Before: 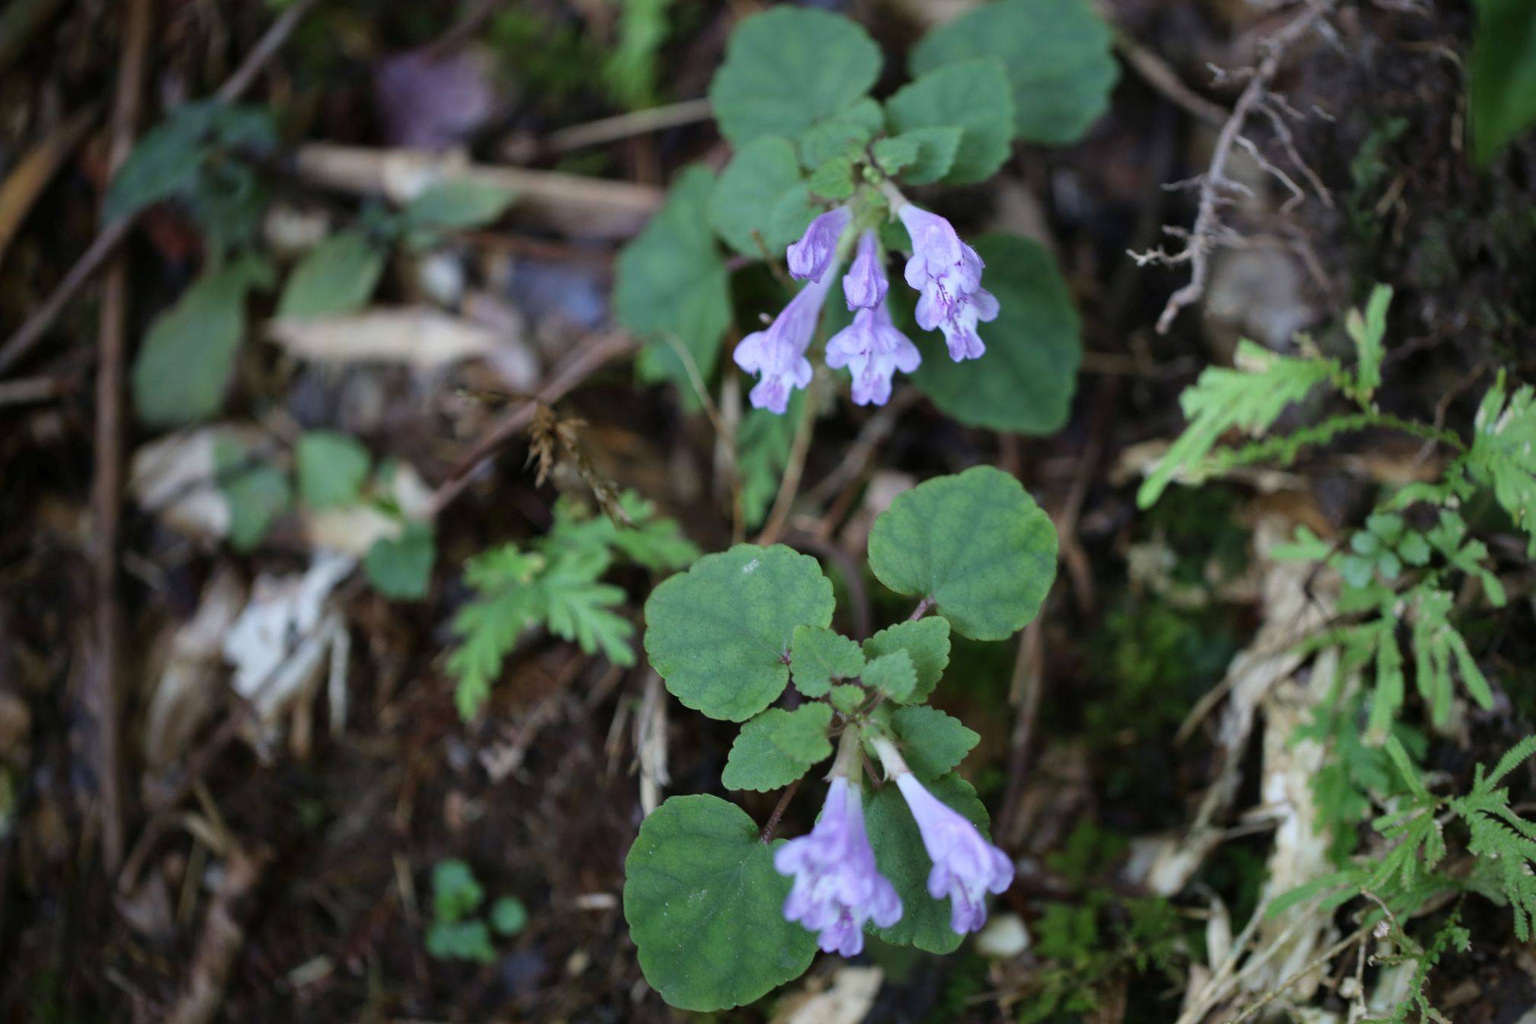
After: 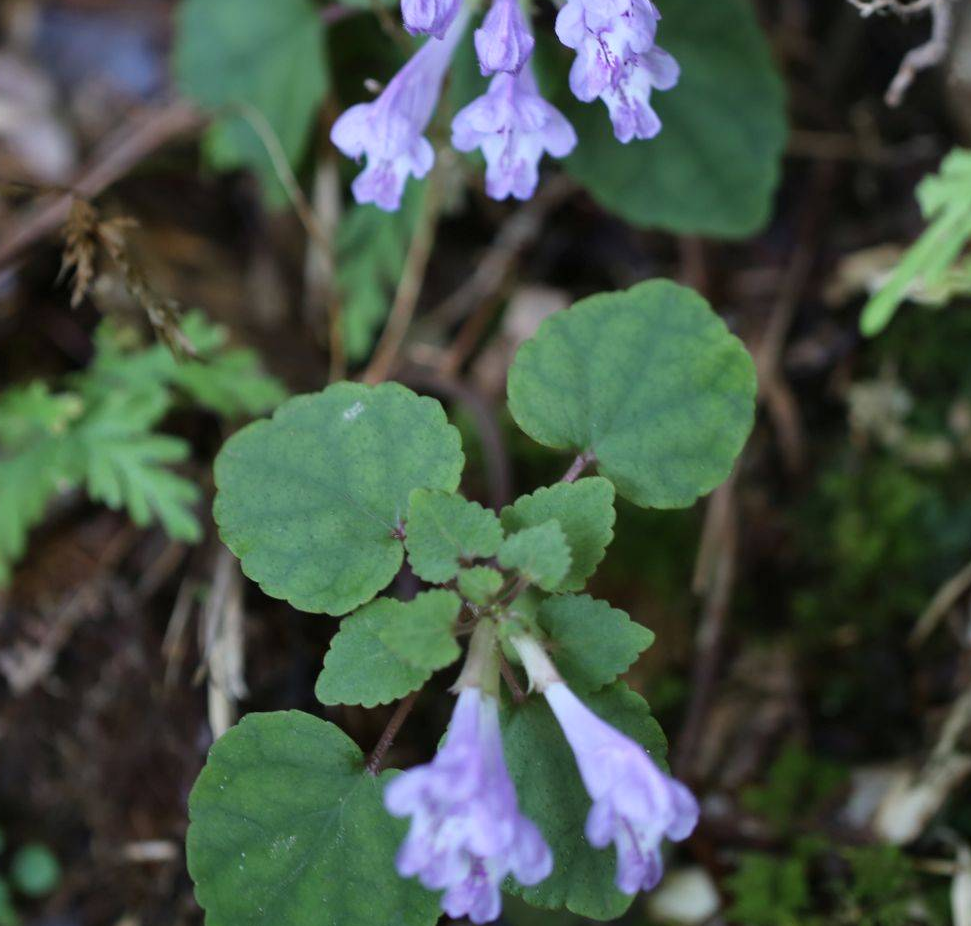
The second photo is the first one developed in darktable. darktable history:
tone equalizer: on, module defaults
crop: left 31.396%, top 24.774%, right 20.421%, bottom 6.301%
